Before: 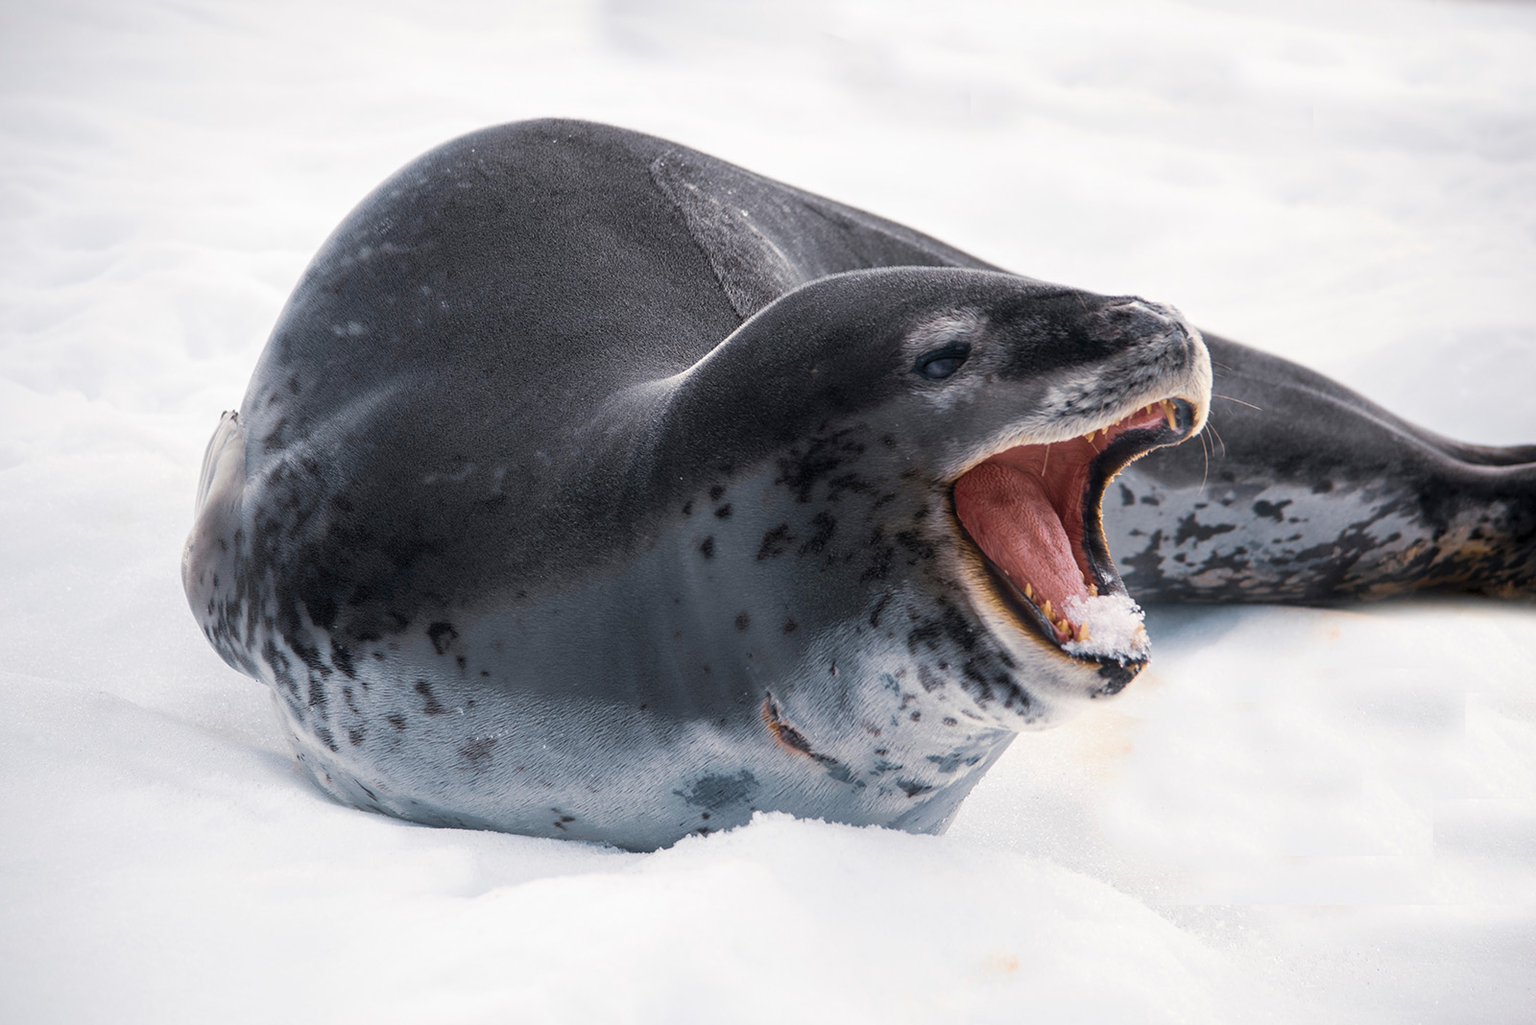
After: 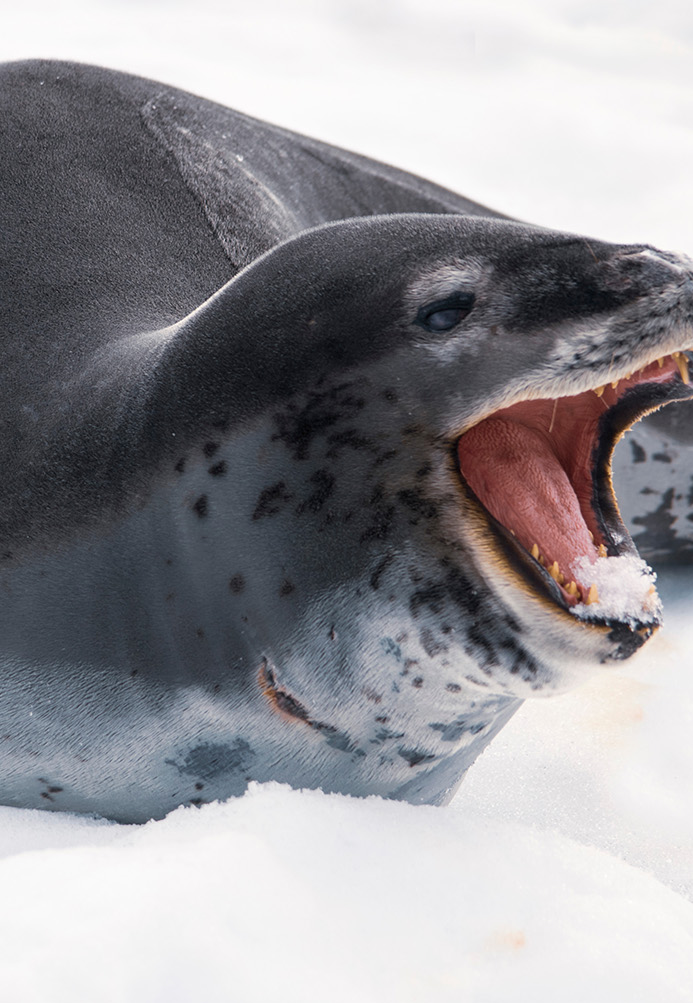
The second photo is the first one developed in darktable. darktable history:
crop: left 33.562%, top 6.071%, right 23.096%
